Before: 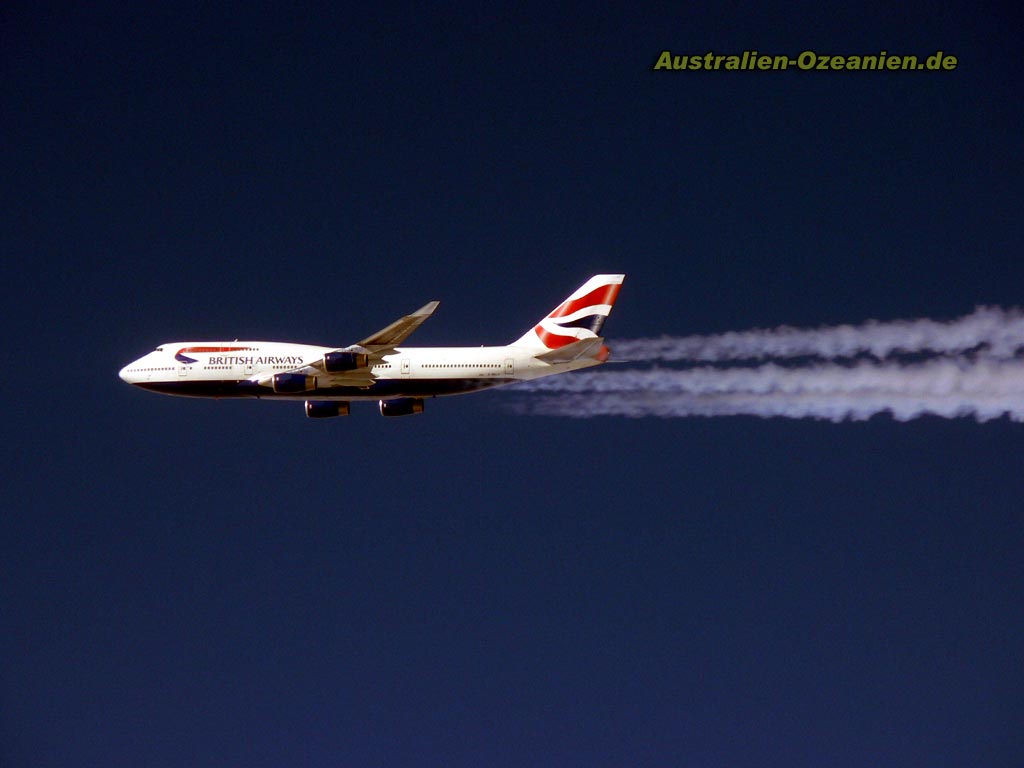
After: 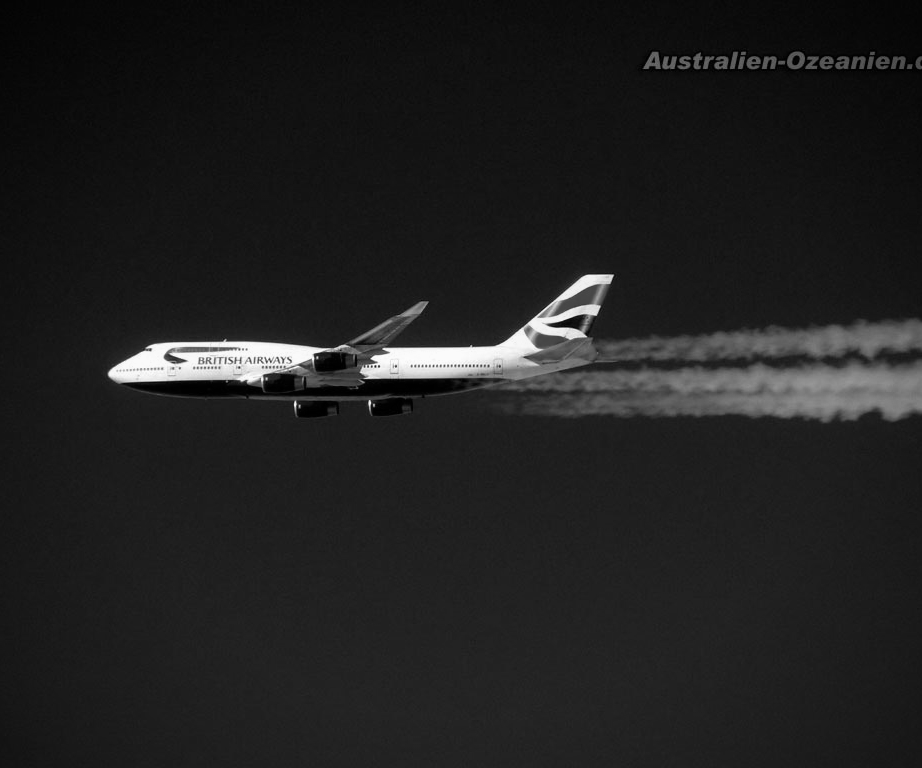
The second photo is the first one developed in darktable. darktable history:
crop and rotate: left 1.088%, right 8.807%
color correction: saturation 1.34
vignetting: width/height ratio 1.094
color zones: curves: ch0 [(0, 0.613) (0.01, 0.613) (0.245, 0.448) (0.498, 0.529) (0.642, 0.665) (0.879, 0.777) (0.99, 0.613)]; ch1 [(0, 0) (0.143, 0) (0.286, 0) (0.429, 0) (0.571, 0) (0.714, 0) (0.857, 0)], mix -121.96%
monochrome: a -4.13, b 5.16, size 1
